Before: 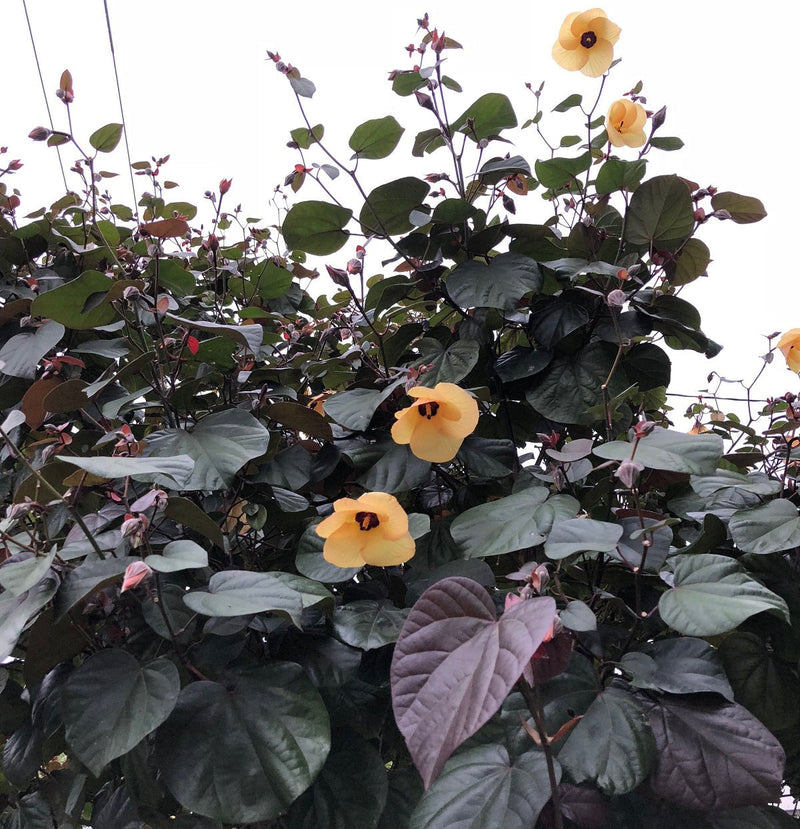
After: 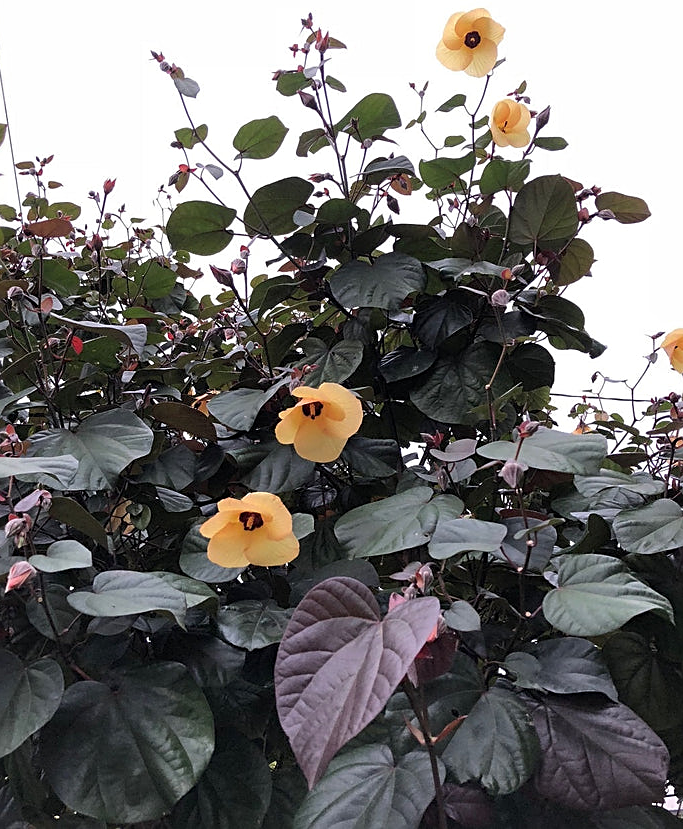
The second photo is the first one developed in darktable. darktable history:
sharpen: on, module defaults
crop and rotate: left 14.584%
